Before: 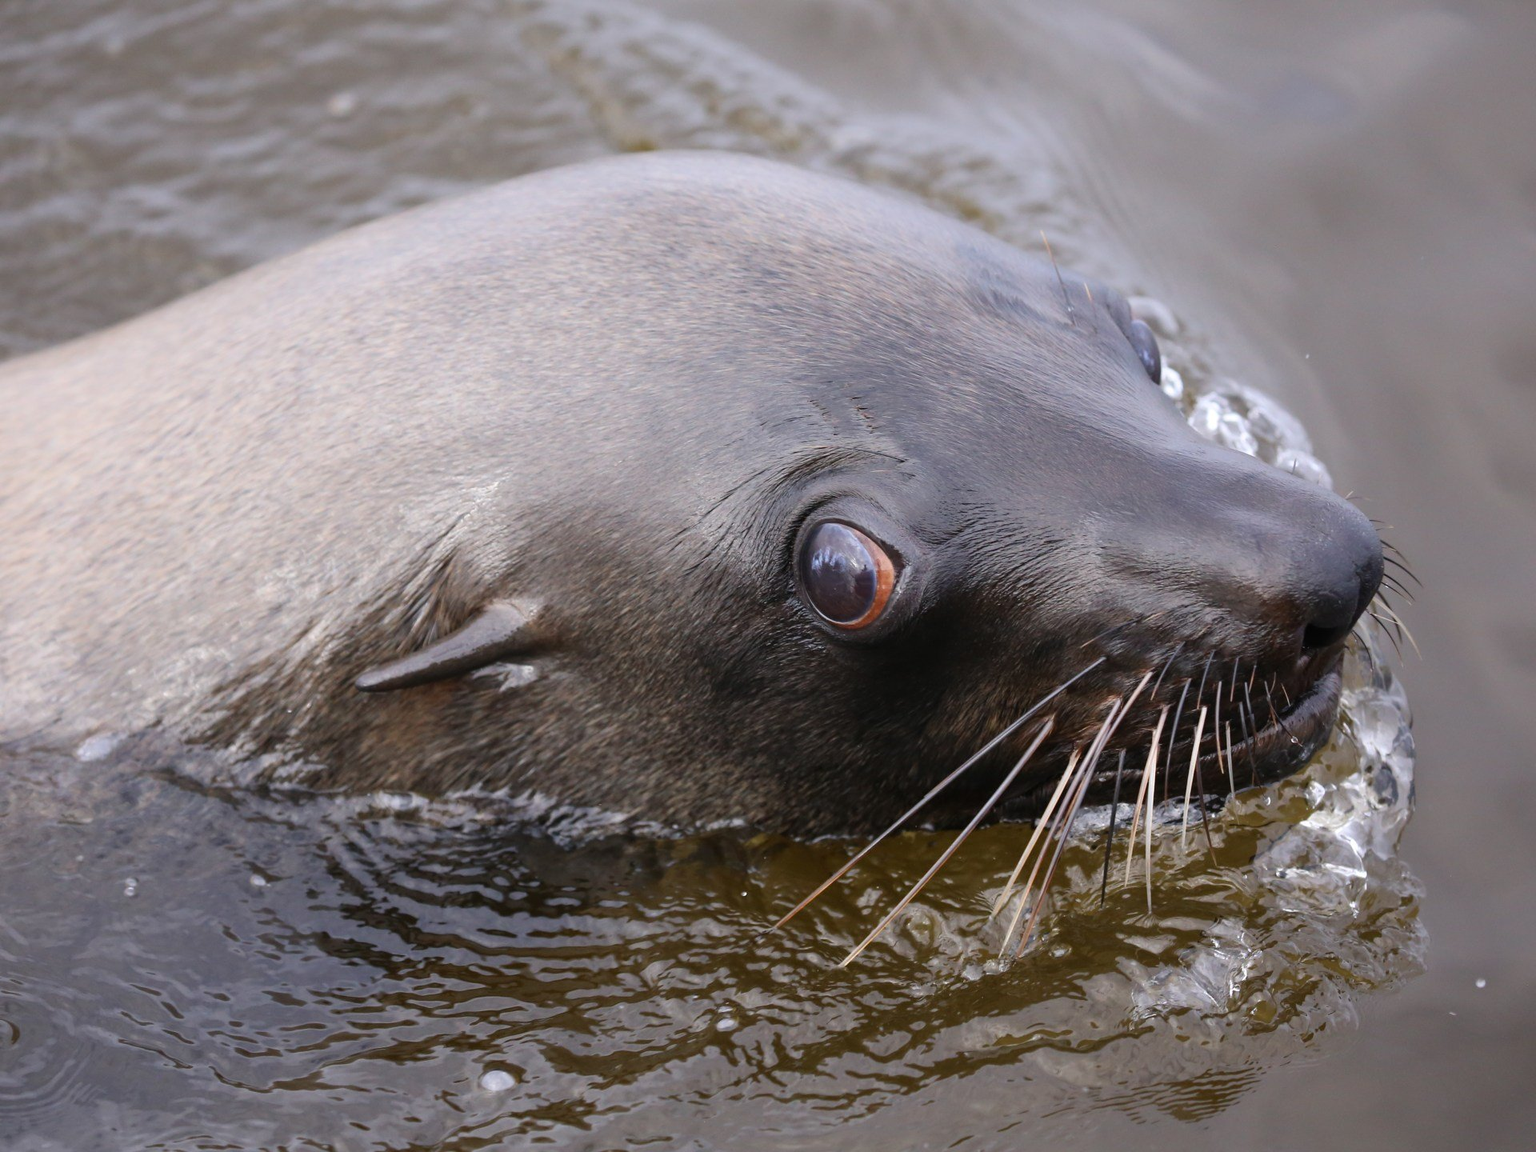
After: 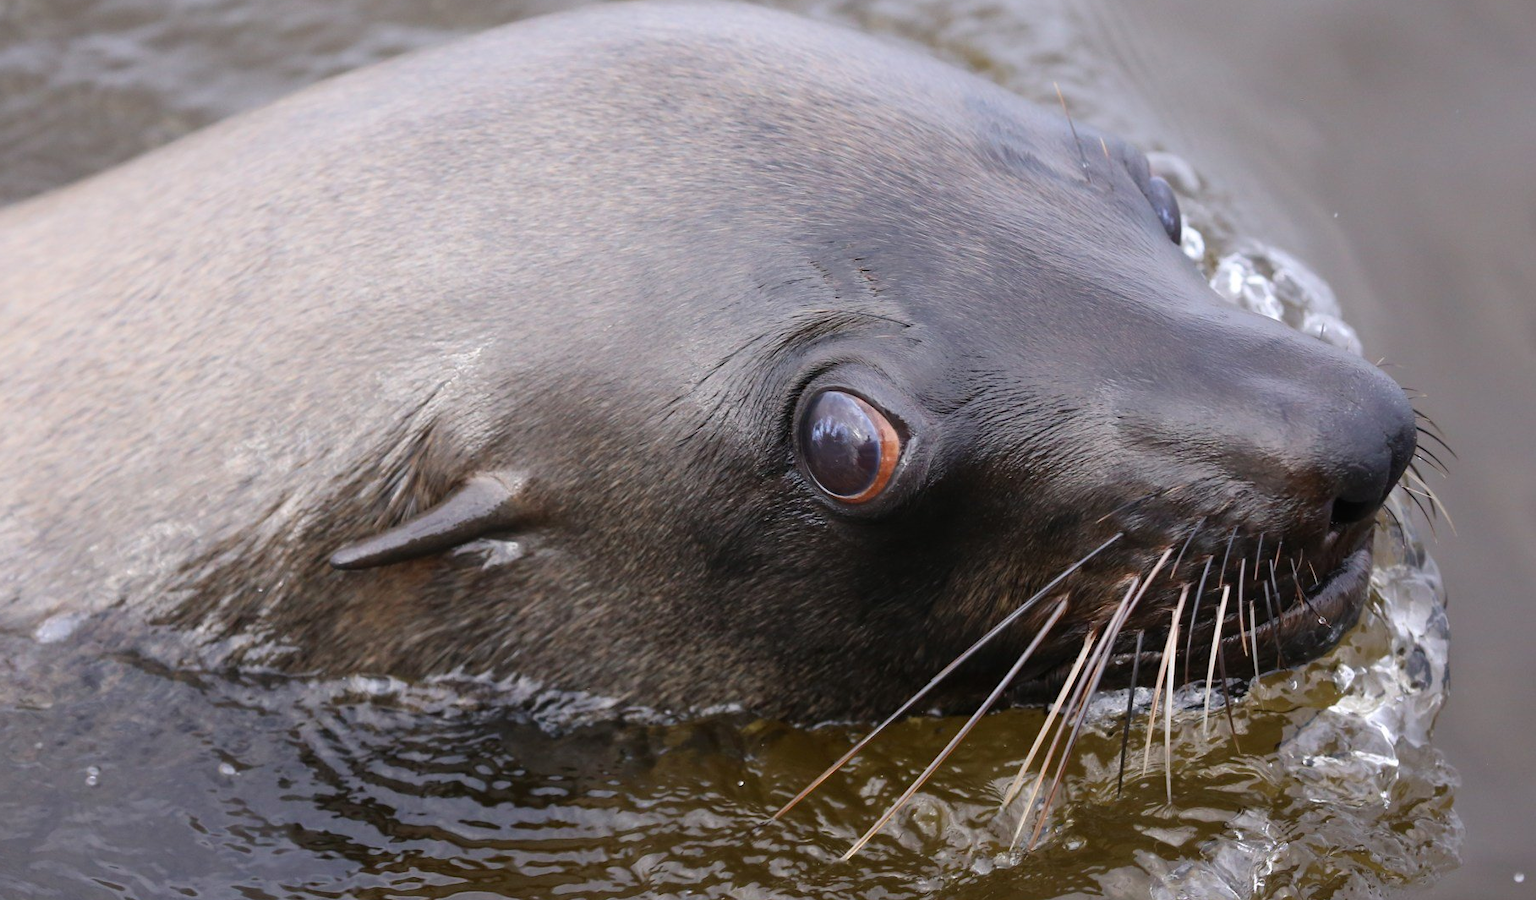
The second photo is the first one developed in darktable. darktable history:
crop and rotate: left 2.816%, top 13.295%, right 2.535%, bottom 12.708%
exposure: compensate exposure bias true, compensate highlight preservation false
color correction: highlights b* 0.018
